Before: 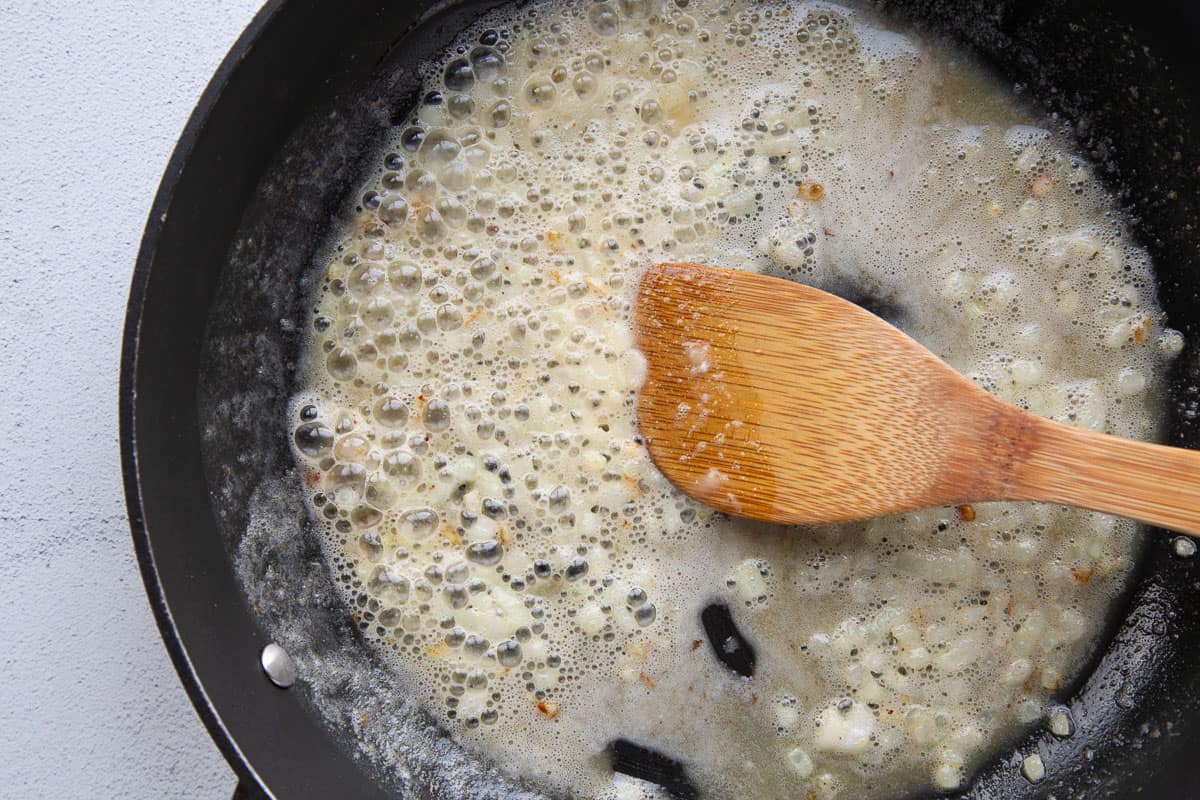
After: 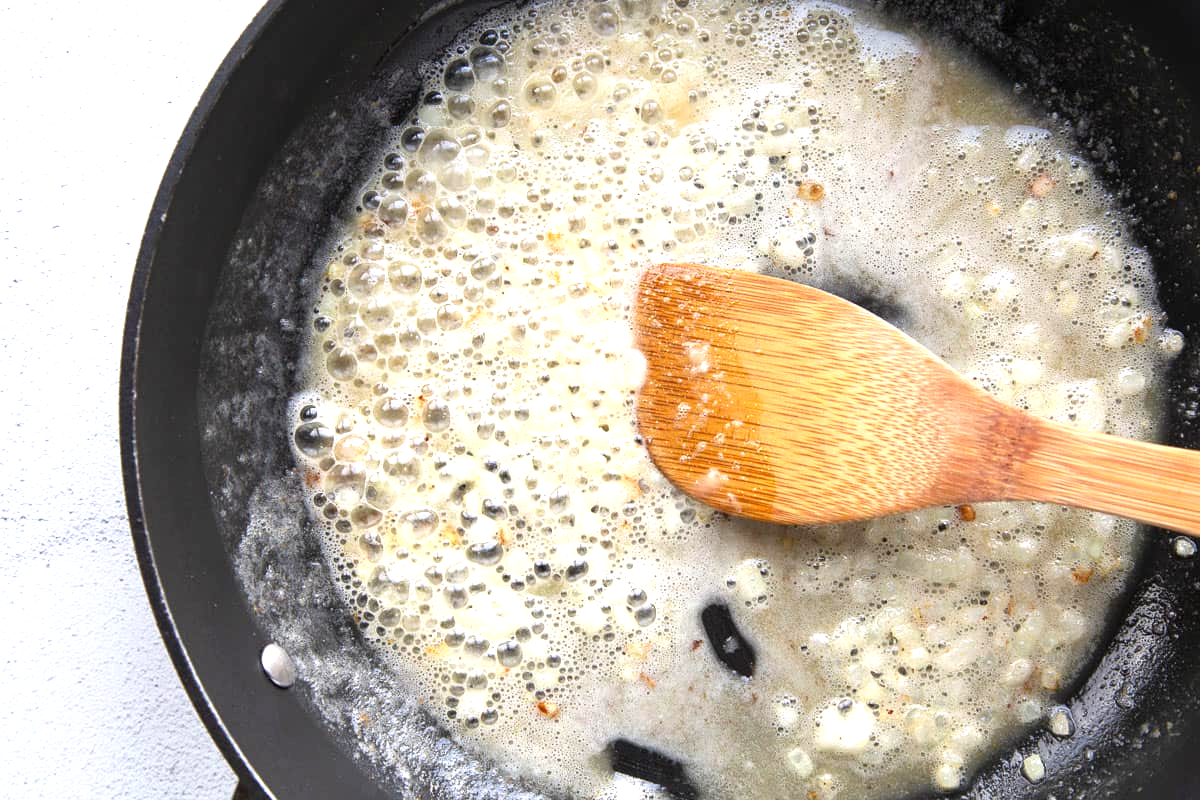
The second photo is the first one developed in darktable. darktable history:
exposure: exposure 0.92 EV, compensate highlight preservation false
